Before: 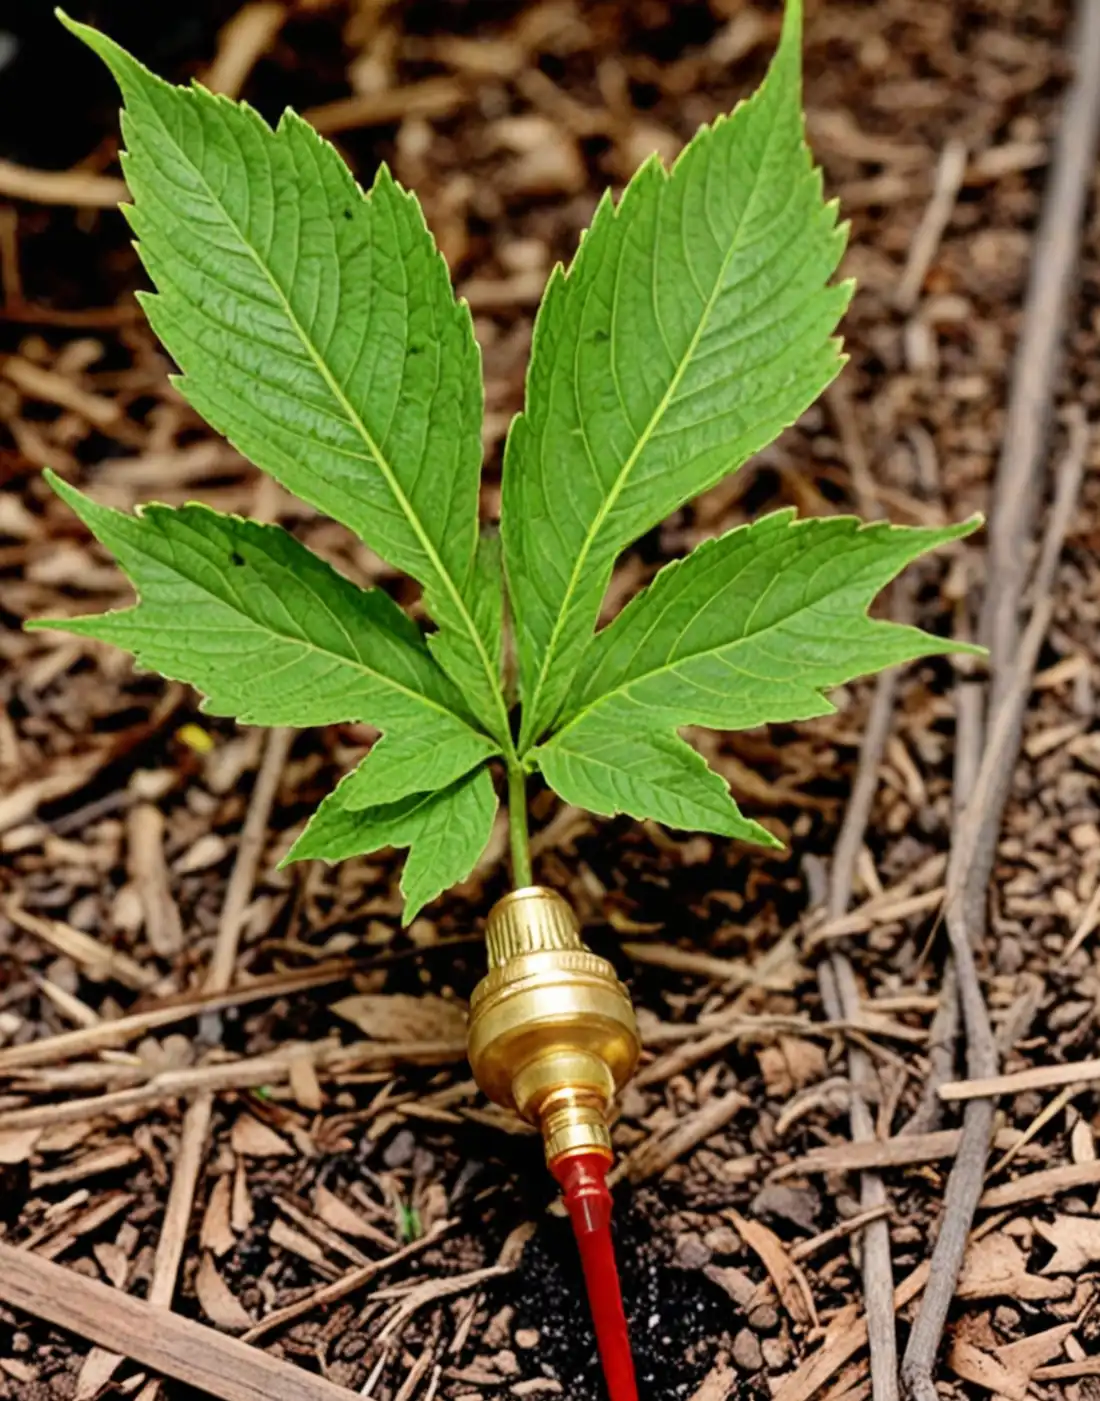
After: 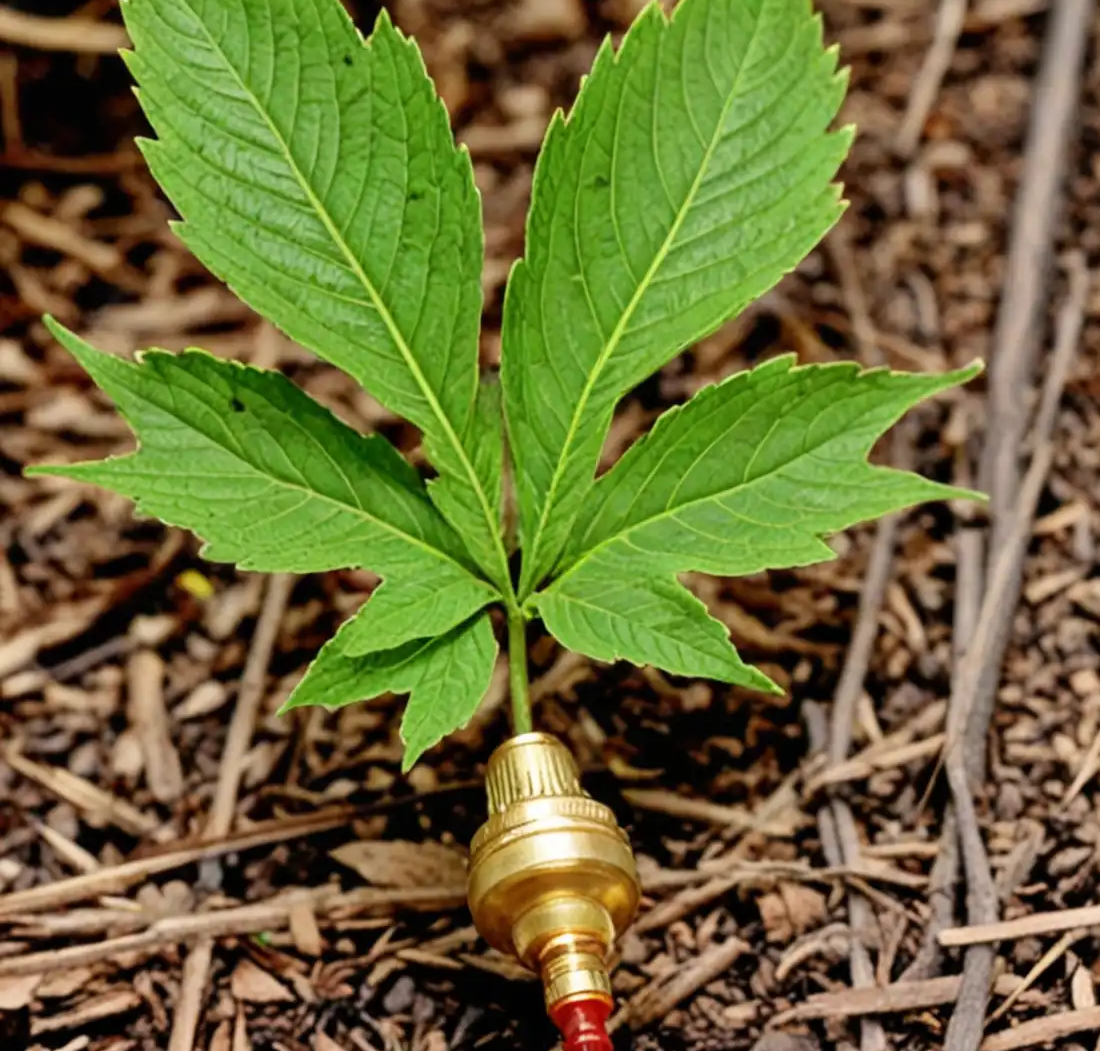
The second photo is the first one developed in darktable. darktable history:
crop: top 11.008%, bottom 13.918%
